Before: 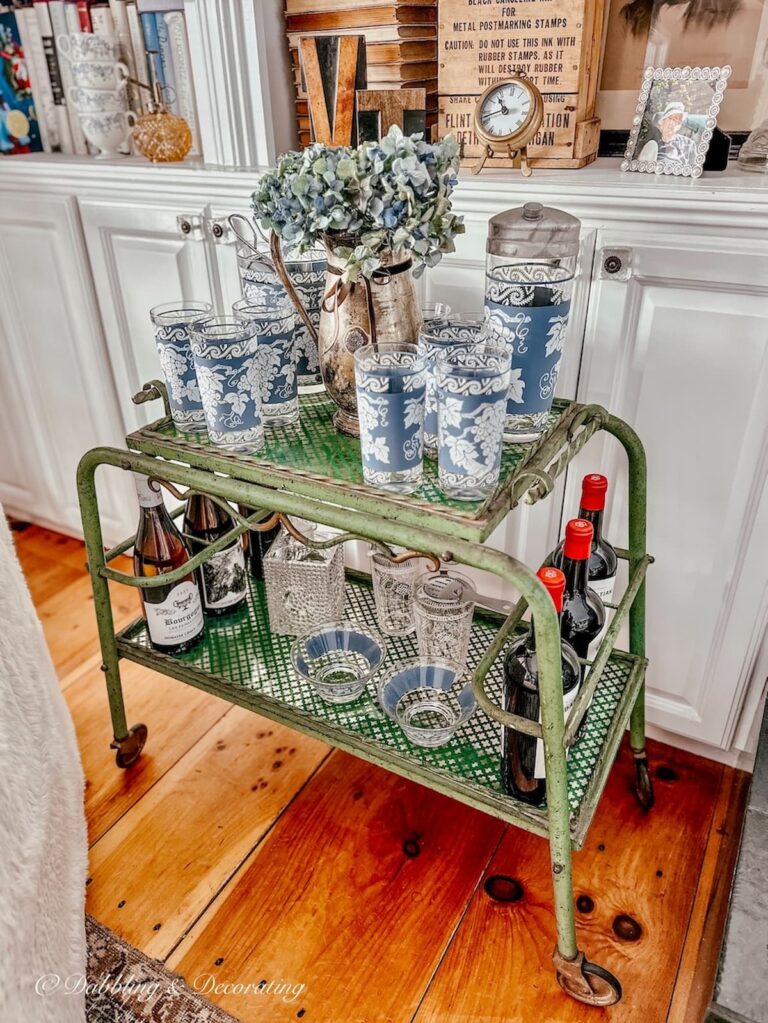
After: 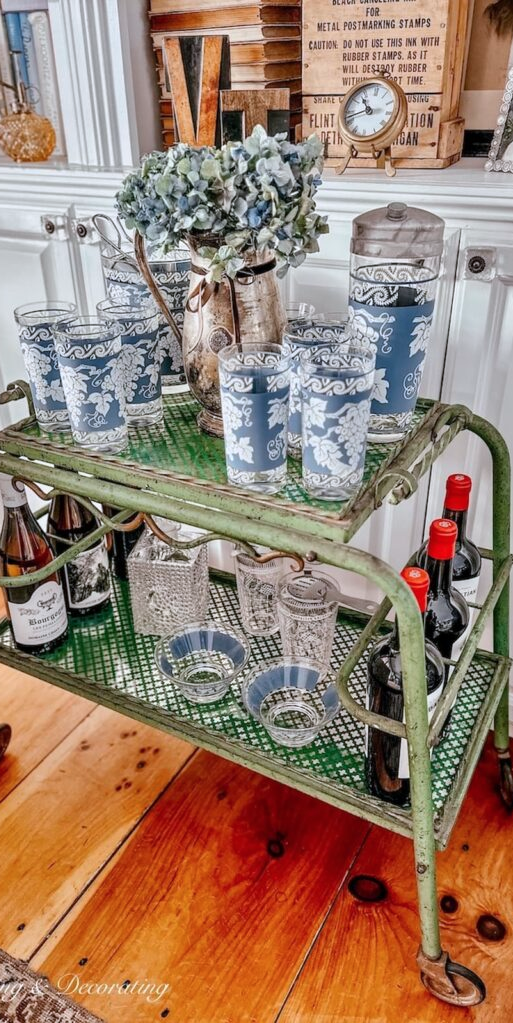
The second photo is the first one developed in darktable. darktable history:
crop and rotate: left 17.732%, right 15.423%
color correction: highlights a* -0.137, highlights b* -5.91, shadows a* -0.137, shadows b* -0.137
